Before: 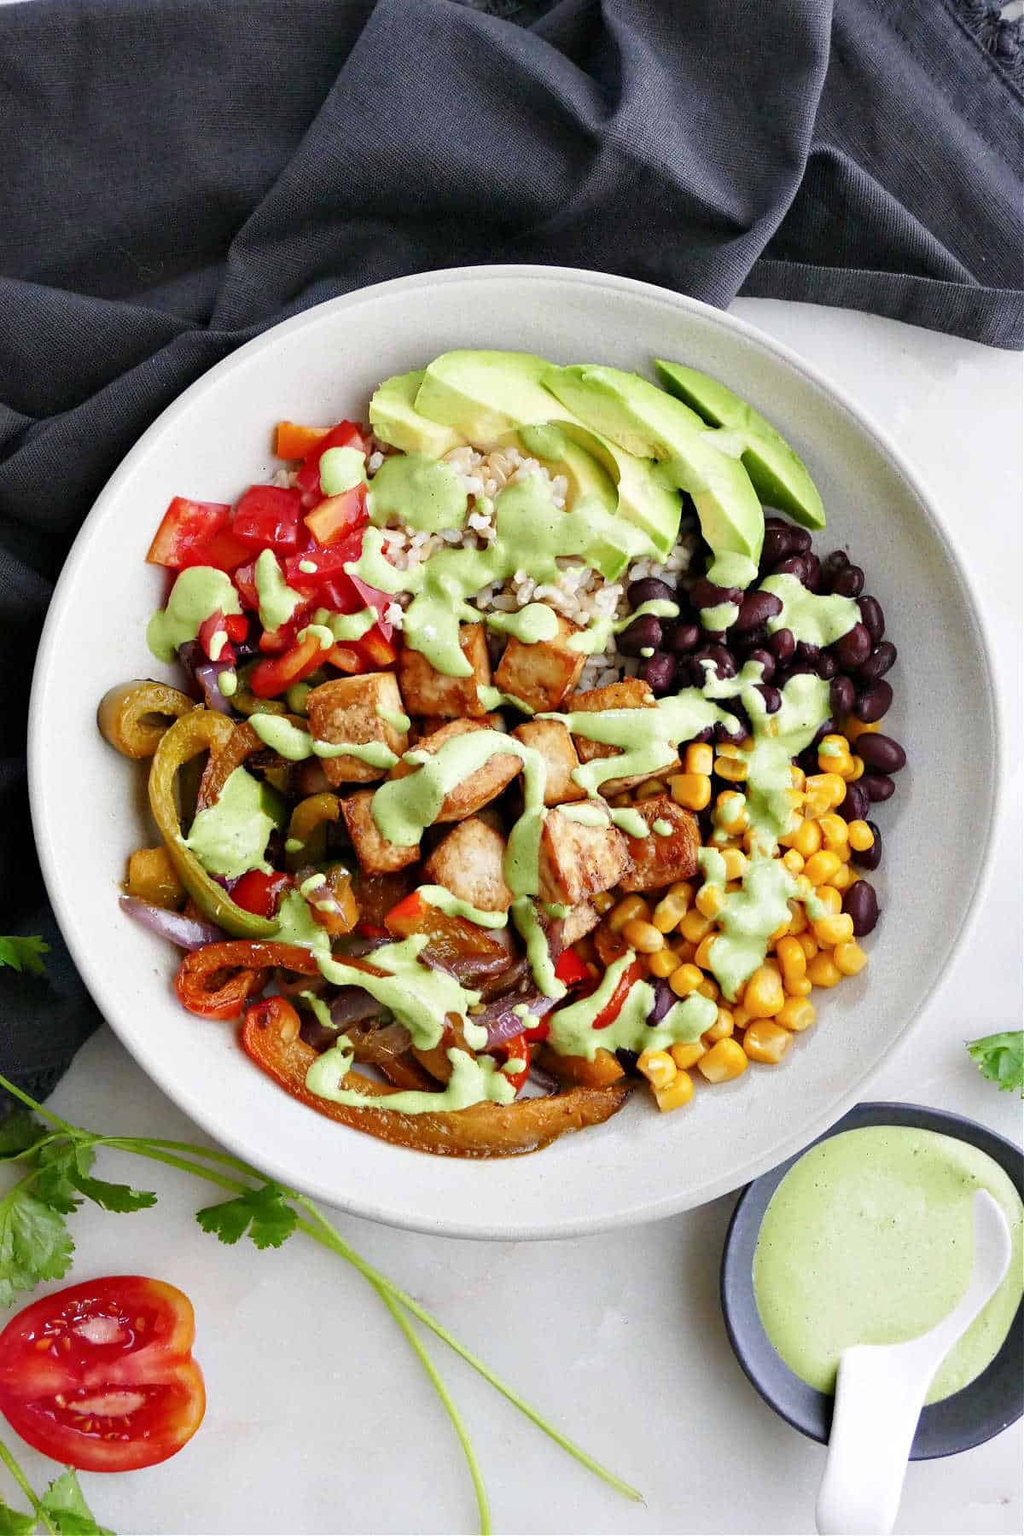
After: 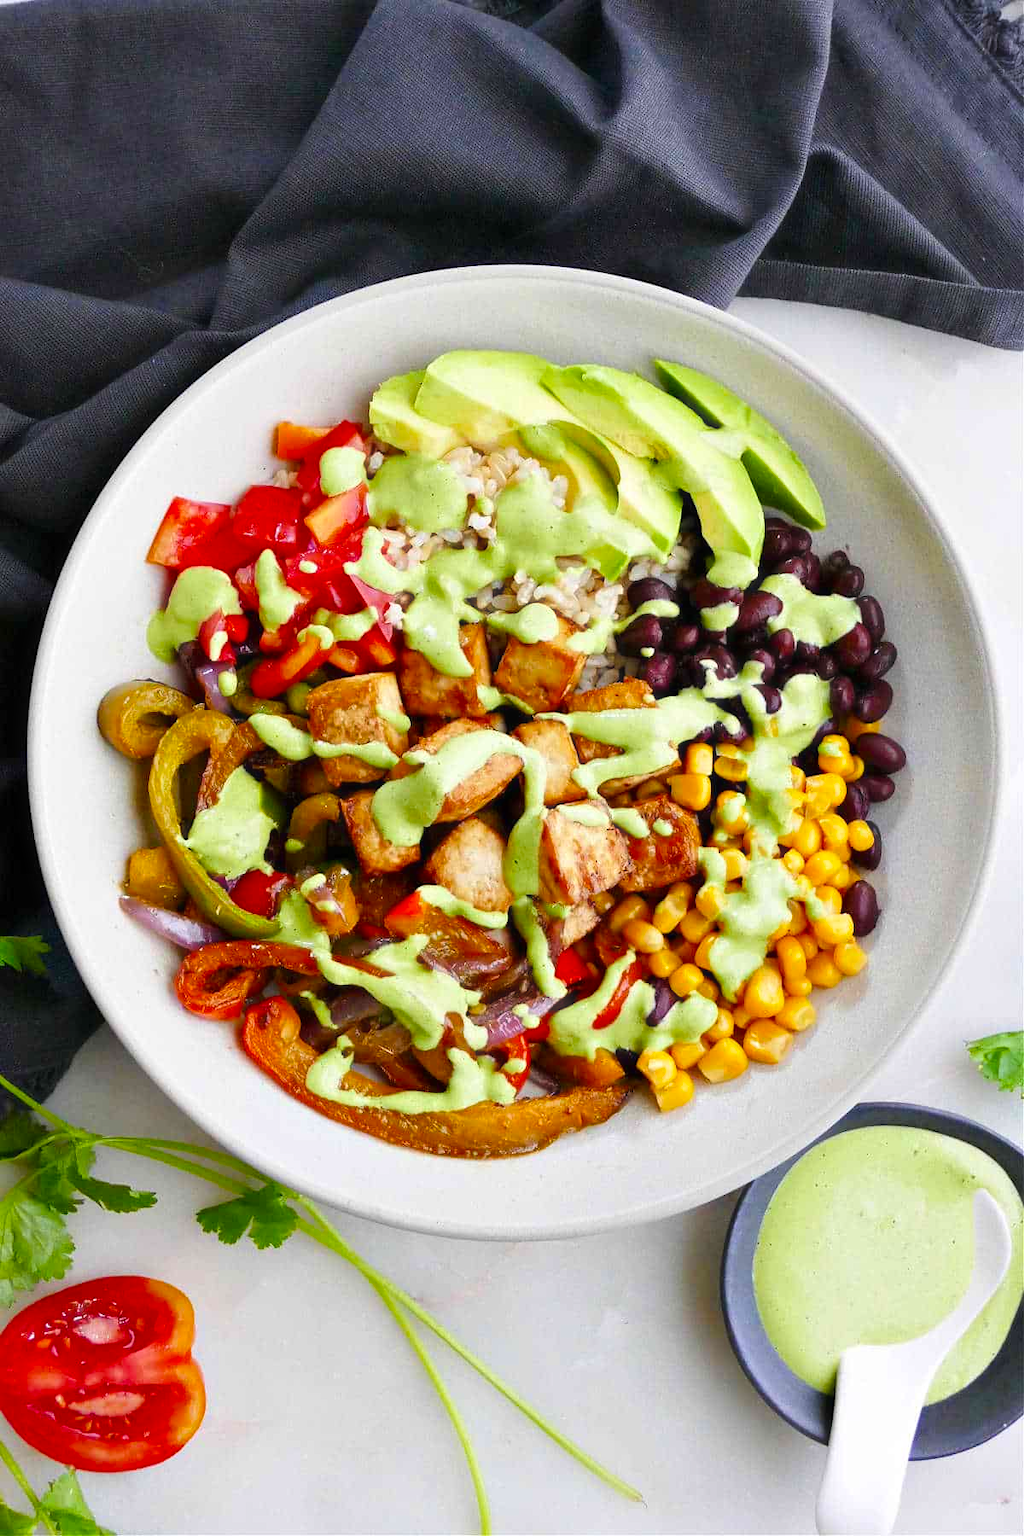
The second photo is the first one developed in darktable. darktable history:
velvia: strength 32%, mid-tones bias 0.2
haze removal: strength -0.1, adaptive false
exposure: exposure 0 EV, compensate highlight preservation false
